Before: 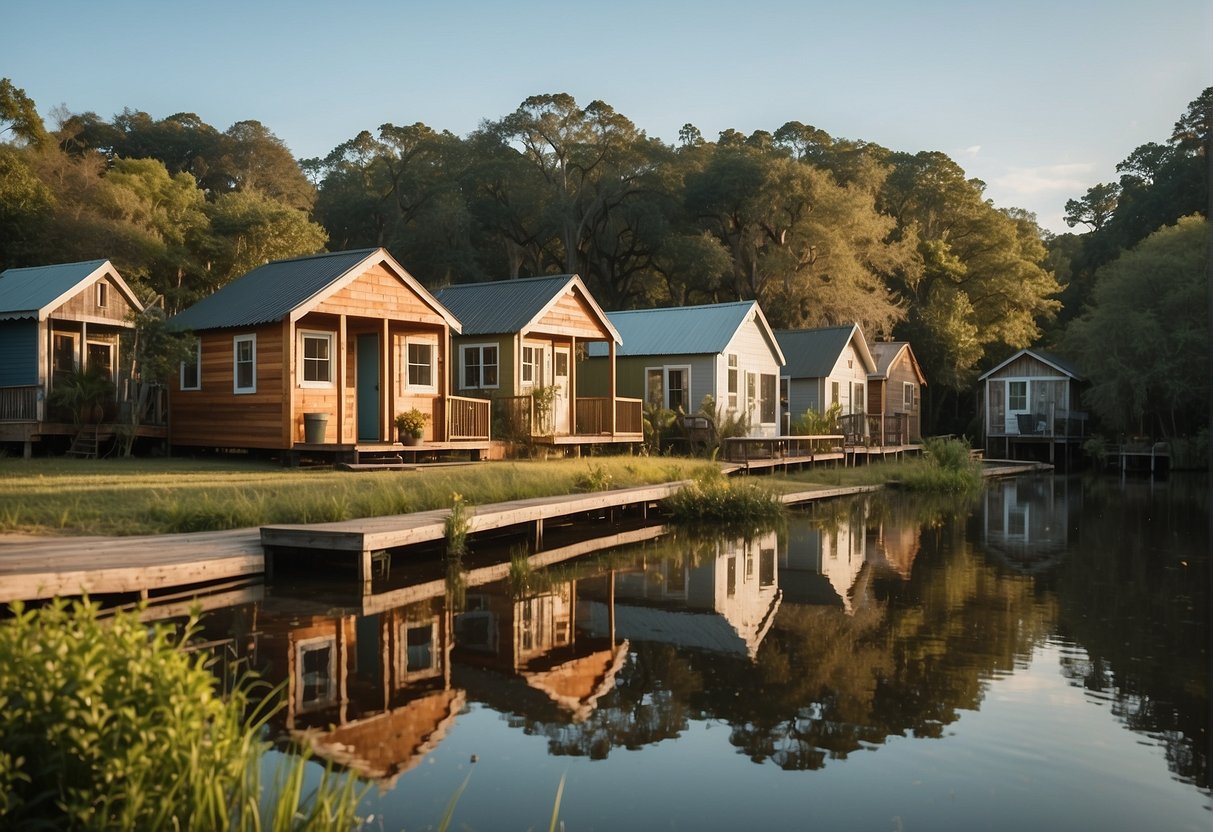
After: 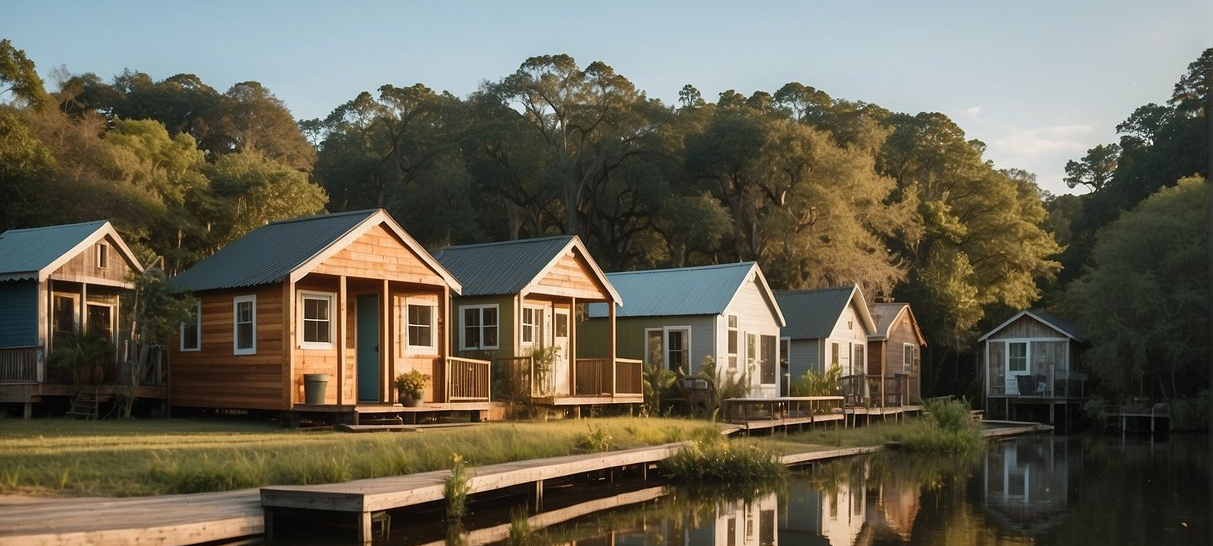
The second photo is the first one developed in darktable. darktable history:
crop and rotate: top 4.717%, bottom 29.606%
